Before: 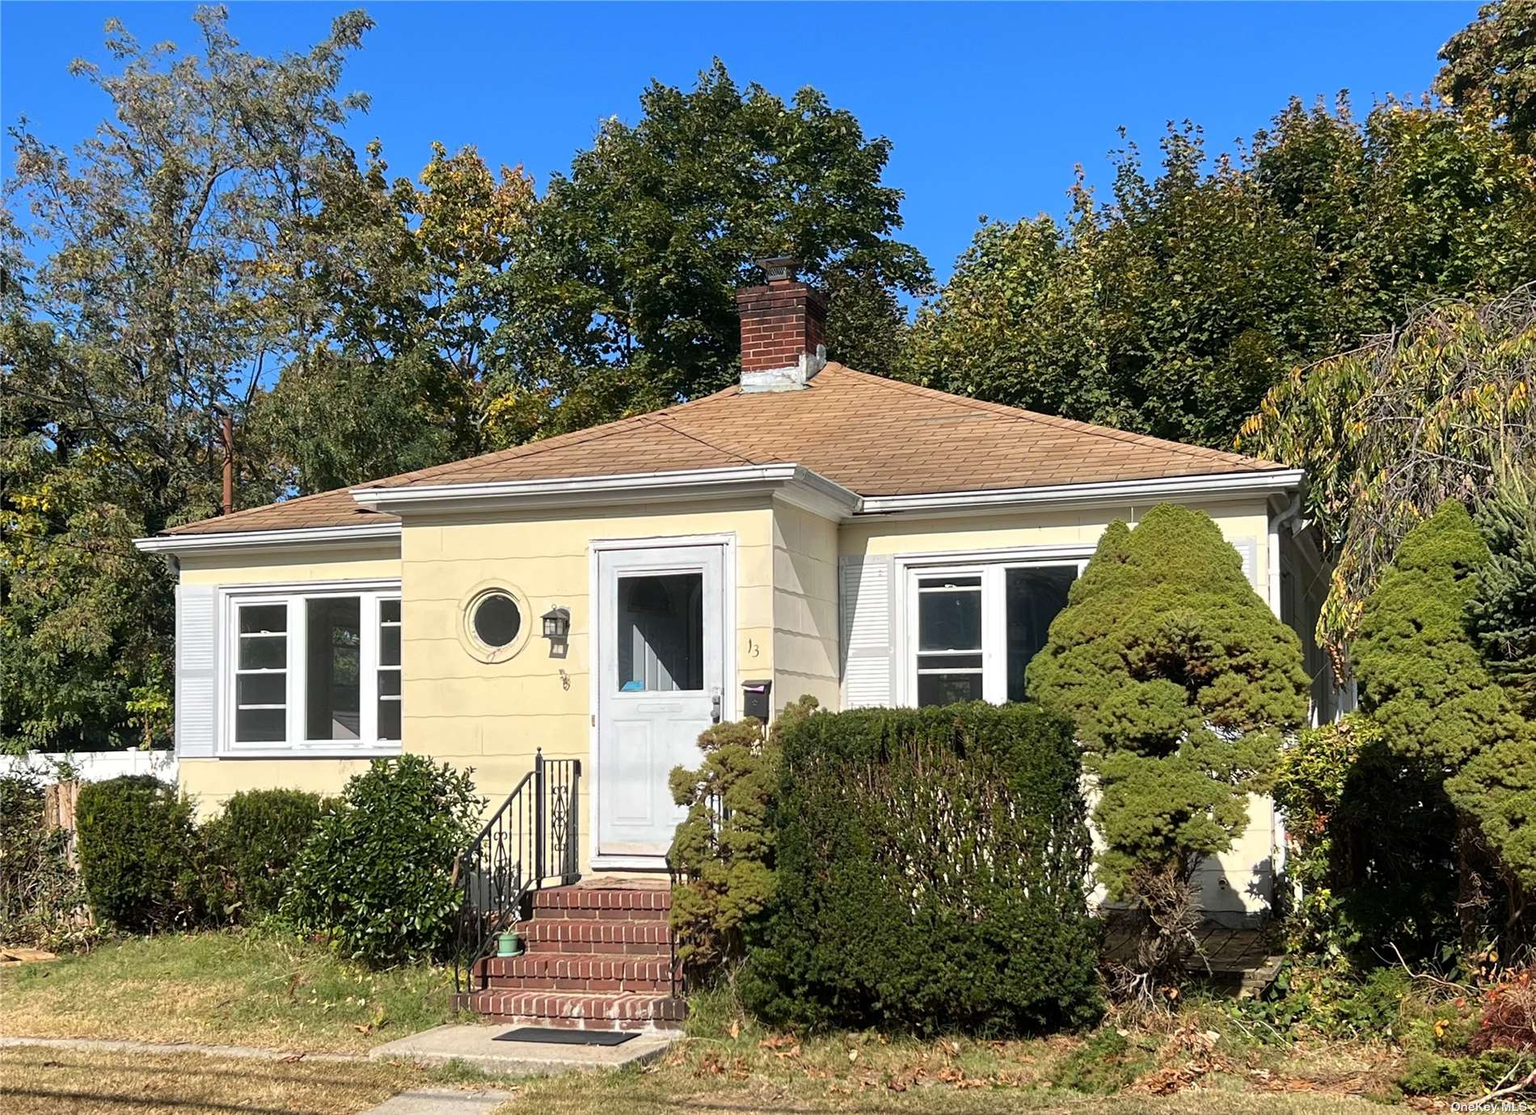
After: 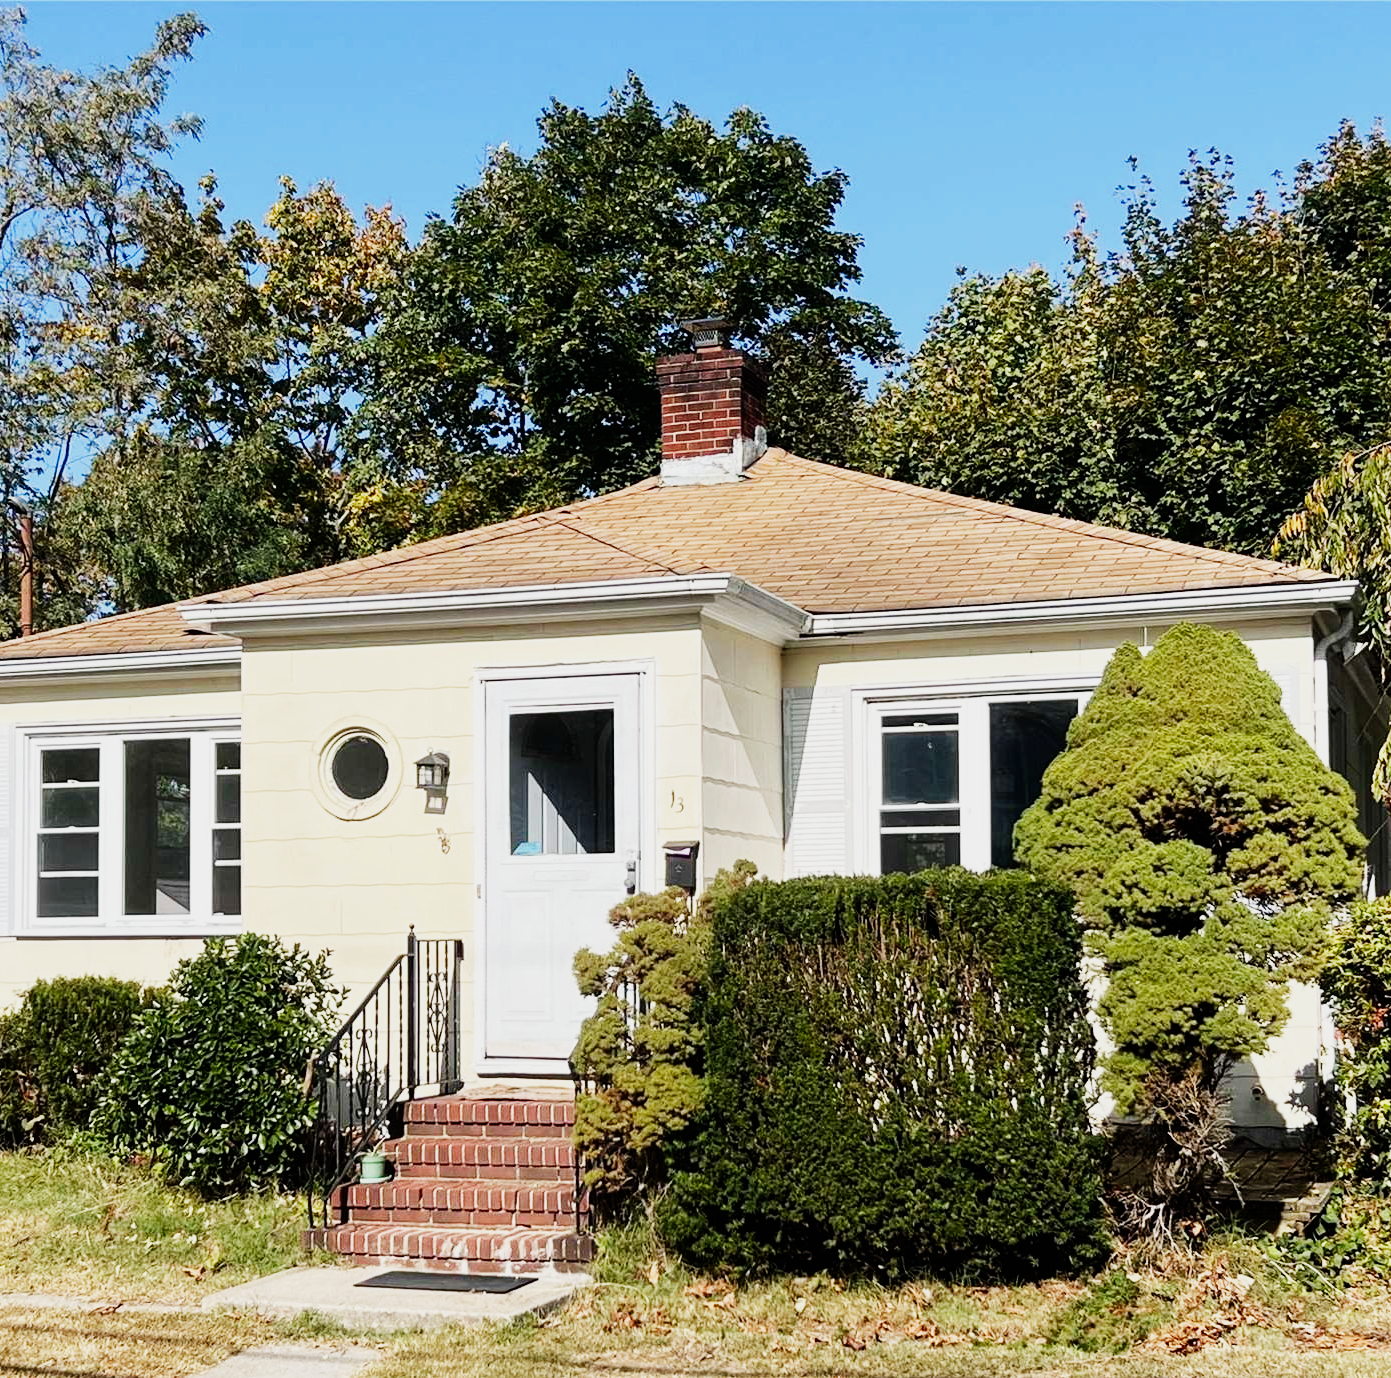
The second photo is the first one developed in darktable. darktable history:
exposure: exposure 0.496 EV, compensate highlight preservation false
crop: left 13.443%, right 13.31%
sigmoid: contrast 1.8, skew -0.2, preserve hue 0%, red attenuation 0.1, red rotation 0.035, green attenuation 0.1, green rotation -0.017, blue attenuation 0.15, blue rotation -0.052, base primaries Rec2020
